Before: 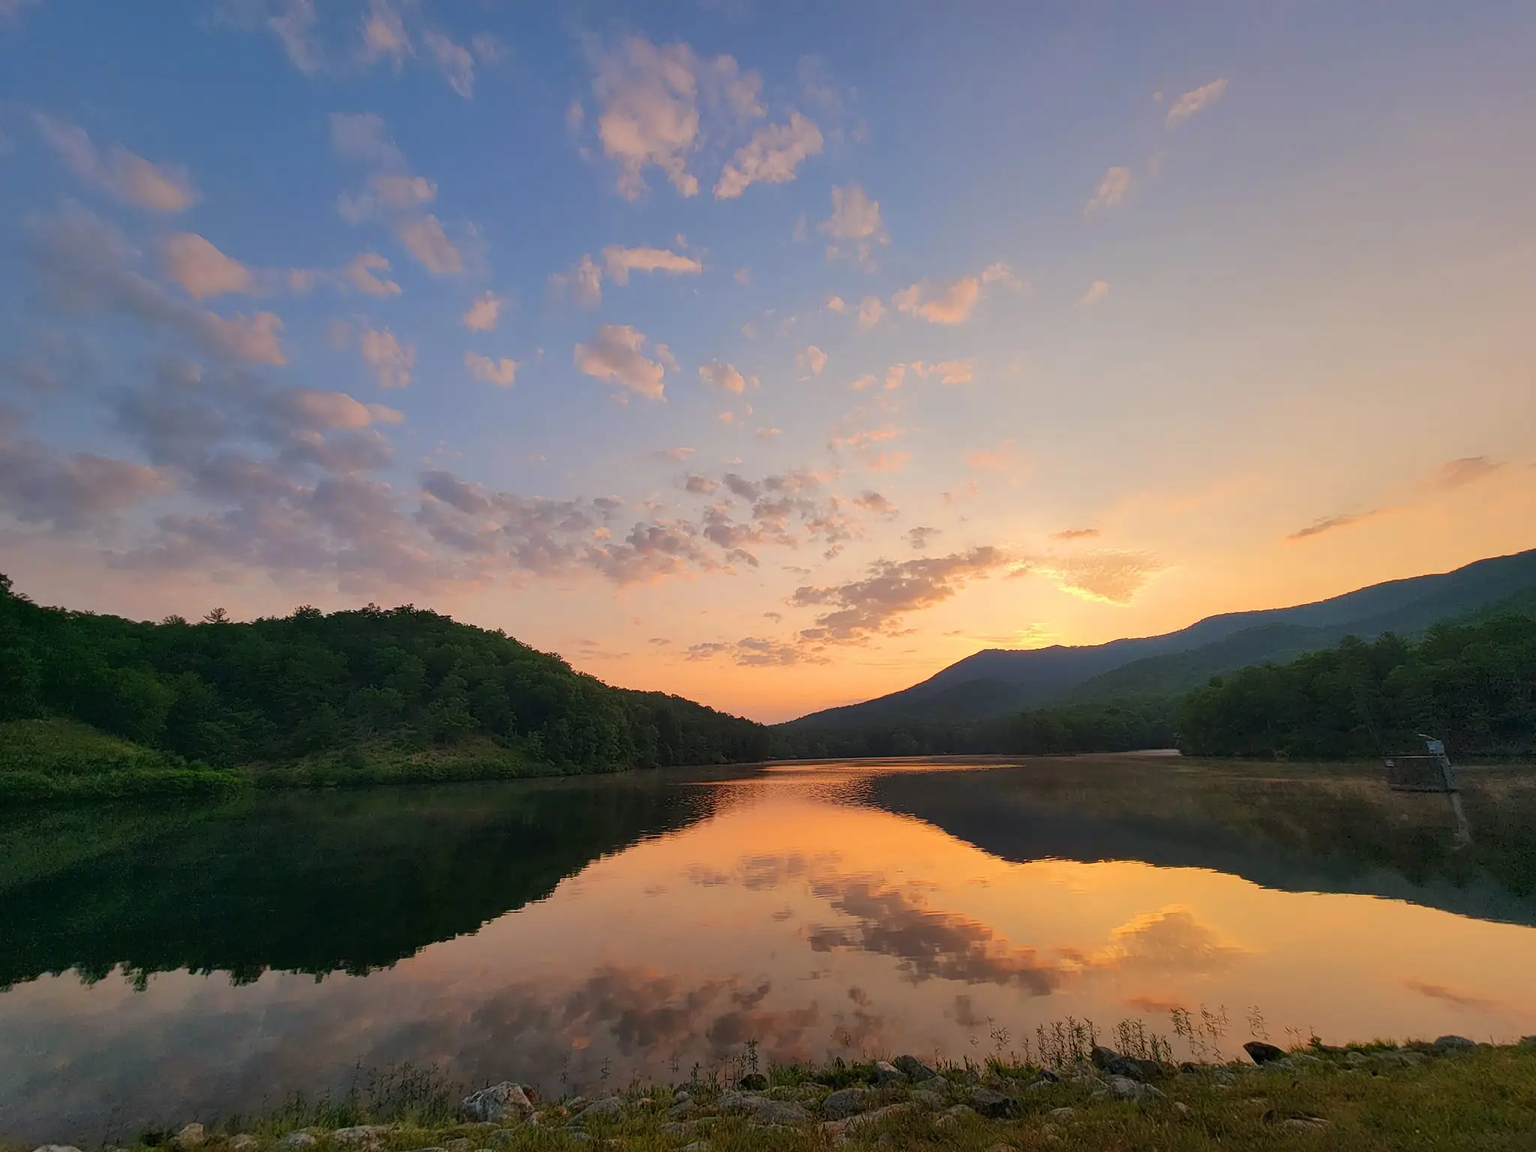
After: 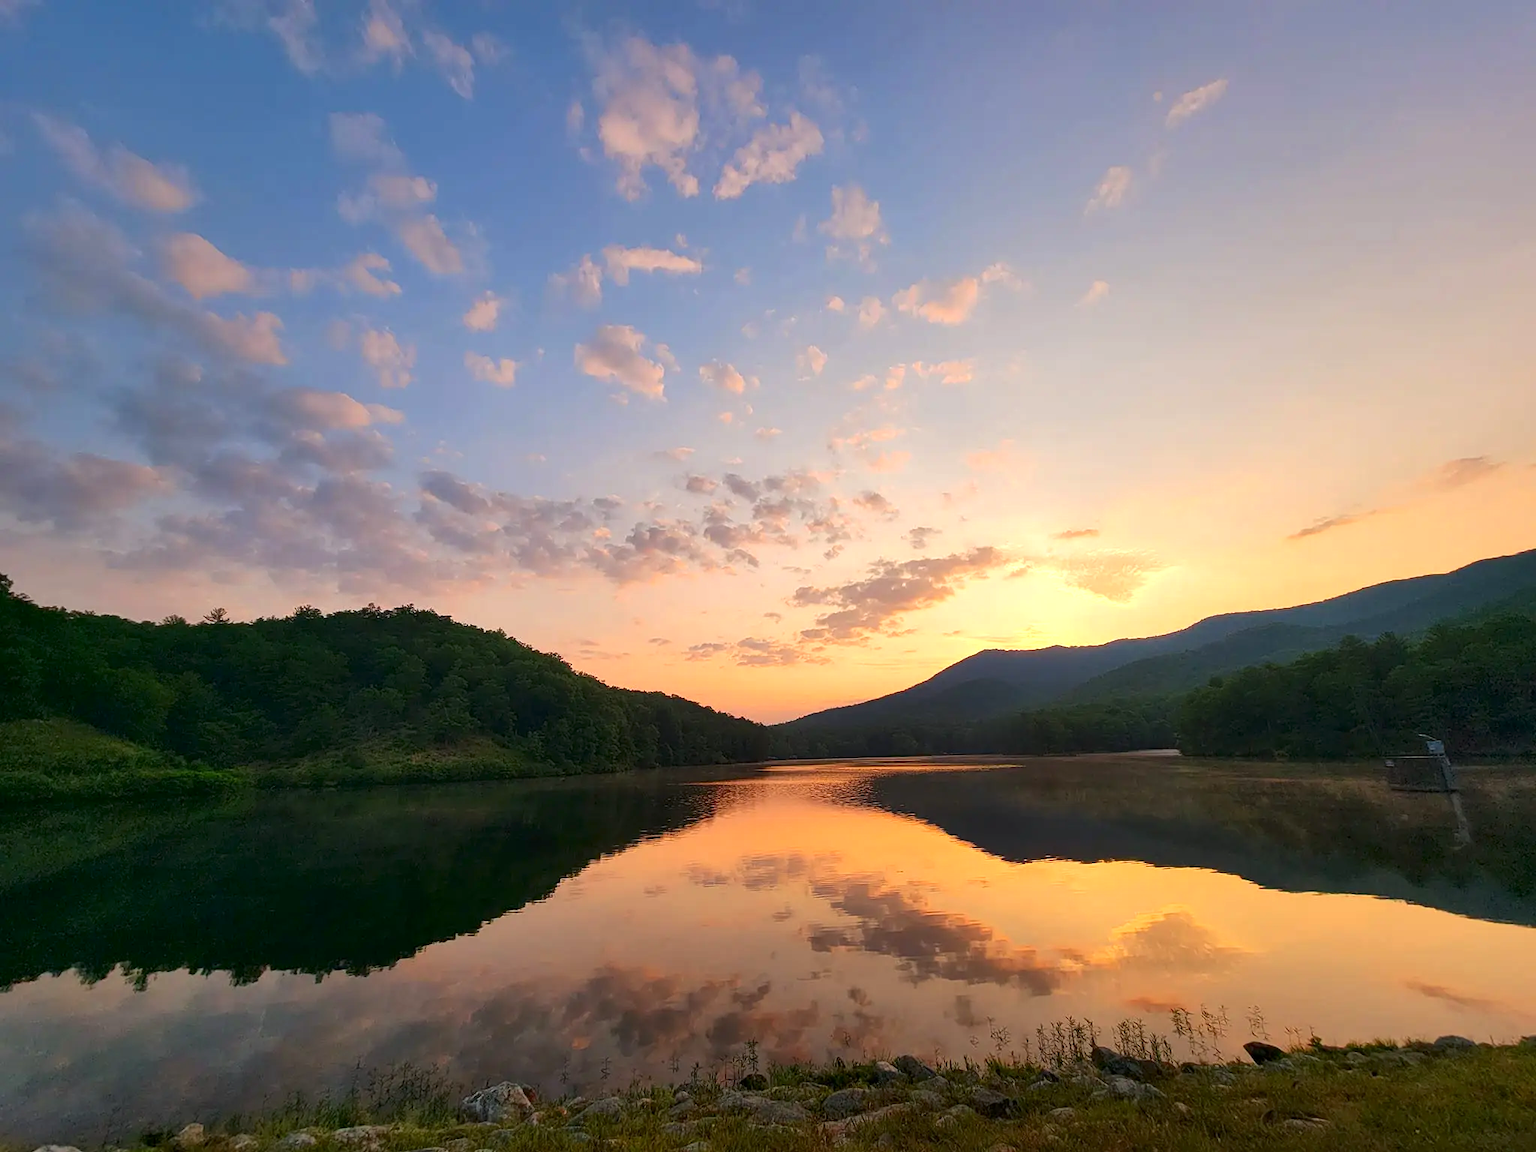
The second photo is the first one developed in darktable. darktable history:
exposure: black level correction 0.001, exposure 0.5 EV, compensate exposure bias true, compensate highlight preservation false
tone equalizer: -8 EV 0.06 EV, smoothing diameter 25%, edges refinement/feathering 10, preserve details guided filter
contrast brightness saturation: brightness -0.09
